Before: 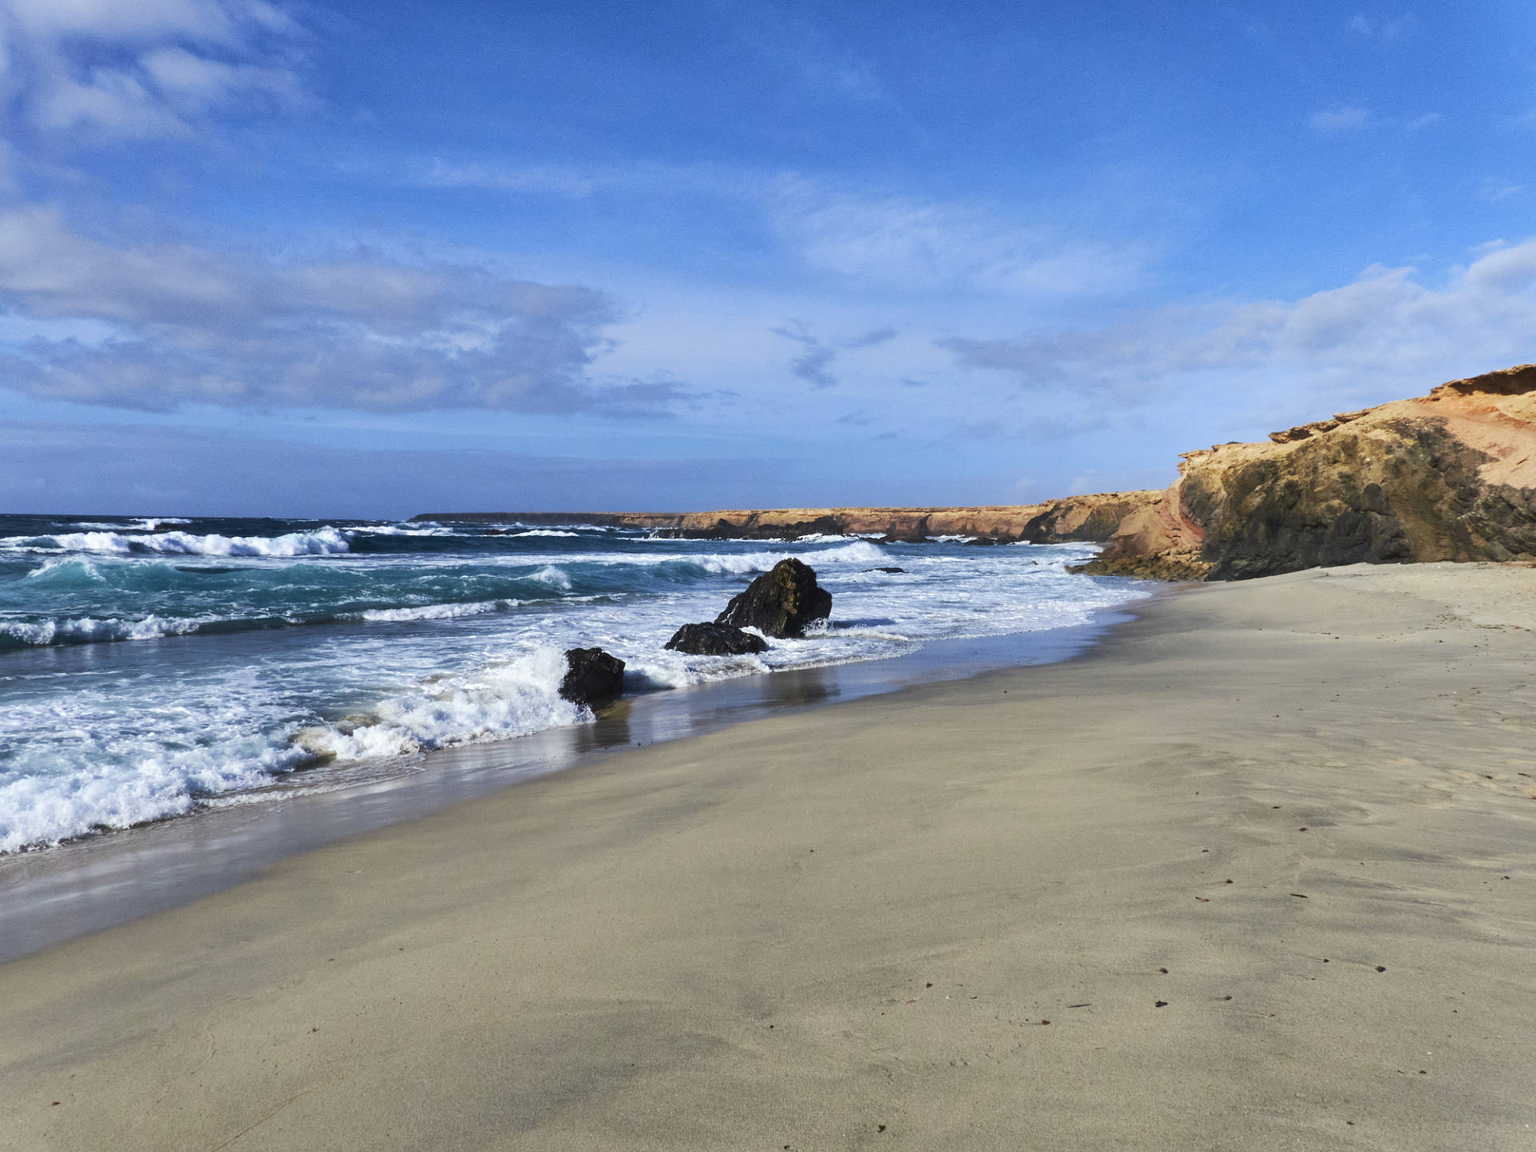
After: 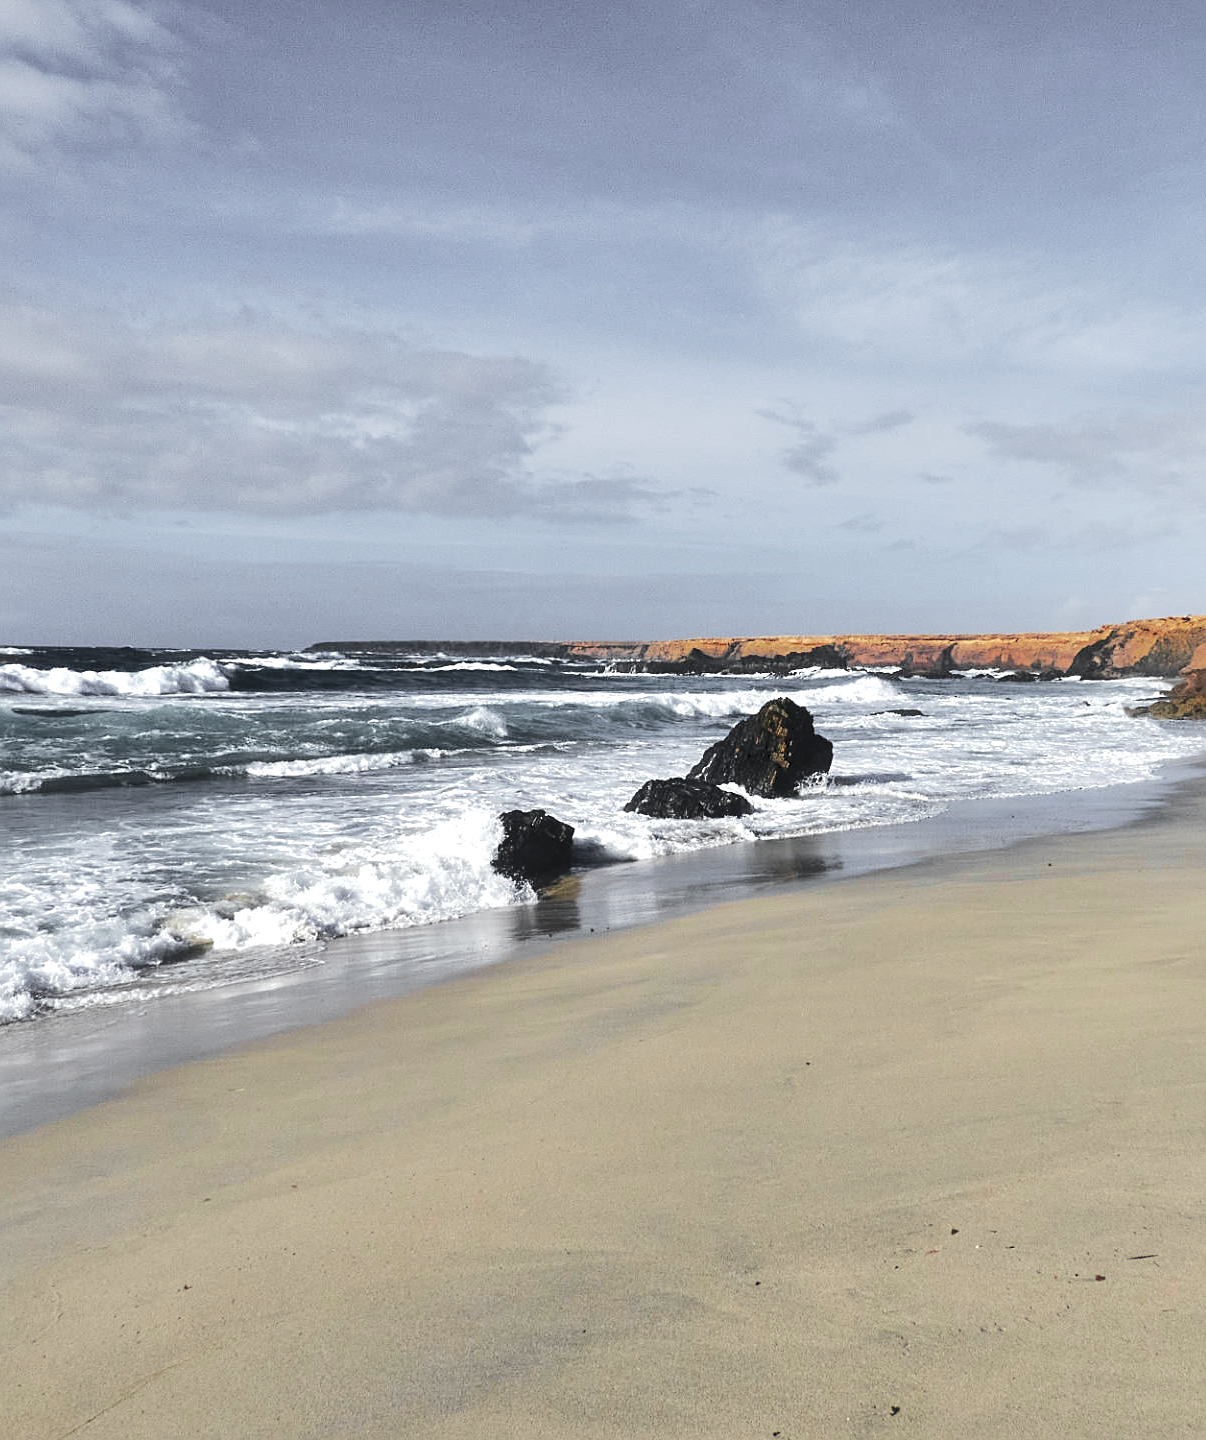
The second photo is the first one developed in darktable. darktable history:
haze removal: strength -0.047, compatibility mode true, adaptive false
sharpen: on, module defaults
crop: left 10.808%, right 26.377%
exposure: black level correction 0.001, exposure 0.498 EV, compensate highlight preservation false
base curve: curves: ch0 [(0, 0) (0.303, 0.277) (1, 1)], preserve colors none
tone curve: curves: ch0 [(0, 0) (0.003, 0.077) (0.011, 0.08) (0.025, 0.083) (0.044, 0.095) (0.069, 0.106) (0.1, 0.12) (0.136, 0.144) (0.177, 0.185) (0.224, 0.231) (0.277, 0.297) (0.335, 0.382) (0.399, 0.471) (0.468, 0.553) (0.543, 0.623) (0.623, 0.689) (0.709, 0.75) (0.801, 0.81) (0.898, 0.873) (1, 1)], color space Lab, independent channels, preserve colors none
color correction: highlights a* 0.215, highlights b* 2.66, shadows a* -0.696, shadows b* -4.35
color zones: curves: ch0 [(0.004, 0.388) (0.125, 0.392) (0.25, 0.404) (0.375, 0.5) (0.5, 0.5) (0.625, 0.5) (0.75, 0.5) (0.875, 0.5)]; ch1 [(0, 0.5) (0.125, 0.5) (0.25, 0.5) (0.375, 0.124) (0.524, 0.124) (0.645, 0.128) (0.789, 0.132) (0.914, 0.096) (0.998, 0.068)]
